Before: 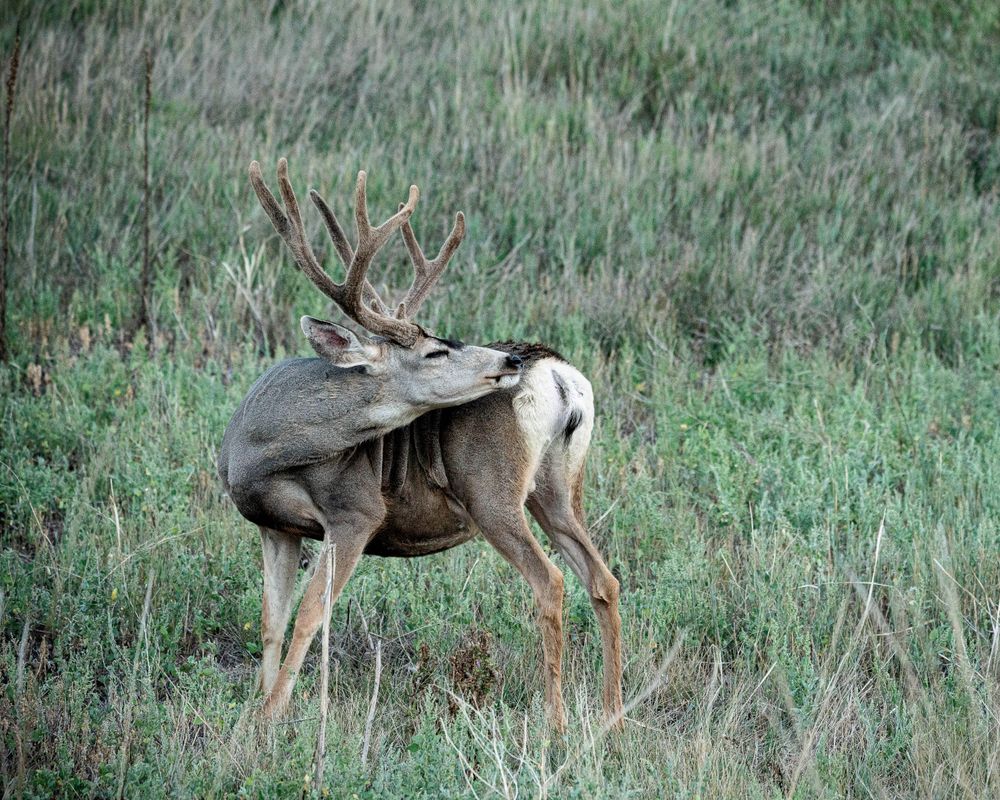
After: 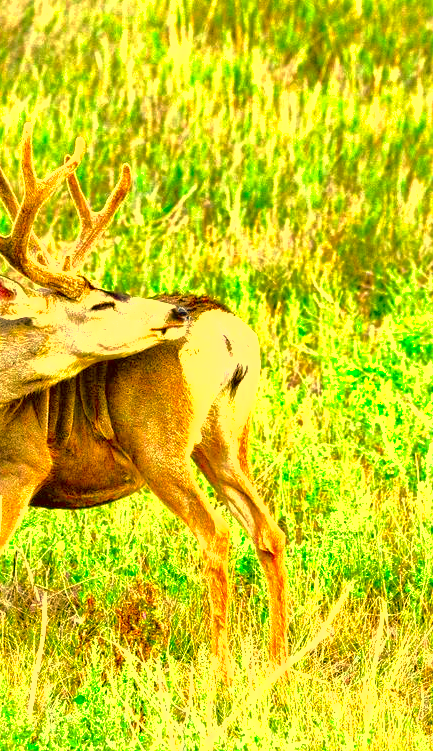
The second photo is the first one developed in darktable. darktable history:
crop: left 33.452%, top 6.025%, right 23.155%
color correction: highlights a* 10.44, highlights b* 30.04, shadows a* 2.73, shadows b* 17.51, saturation 1.72
color zones: curves: ch0 [(0, 0.613) (0.01, 0.613) (0.245, 0.448) (0.498, 0.529) (0.642, 0.665) (0.879, 0.777) (0.99, 0.613)]; ch1 [(0, 0) (0.143, 0) (0.286, 0) (0.429, 0) (0.571, 0) (0.714, 0) (0.857, 0)], mix -138.01%
exposure: black level correction 0, exposure 1.675 EV, compensate exposure bias true, compensate highlight preservation false
shadows and highlights: on, module defaults
